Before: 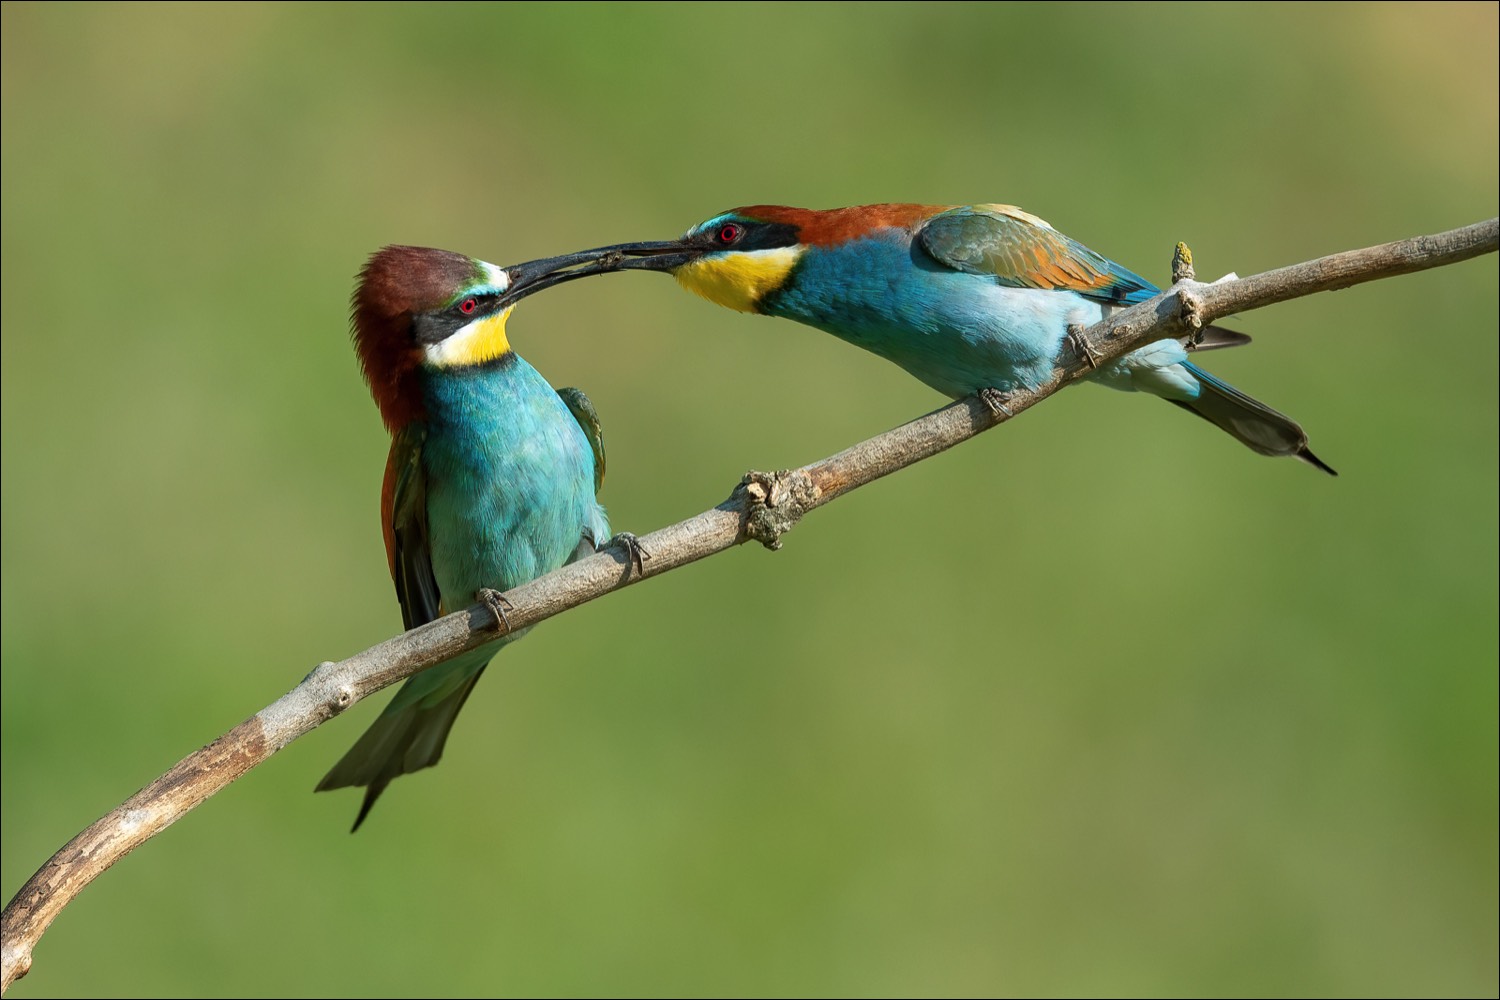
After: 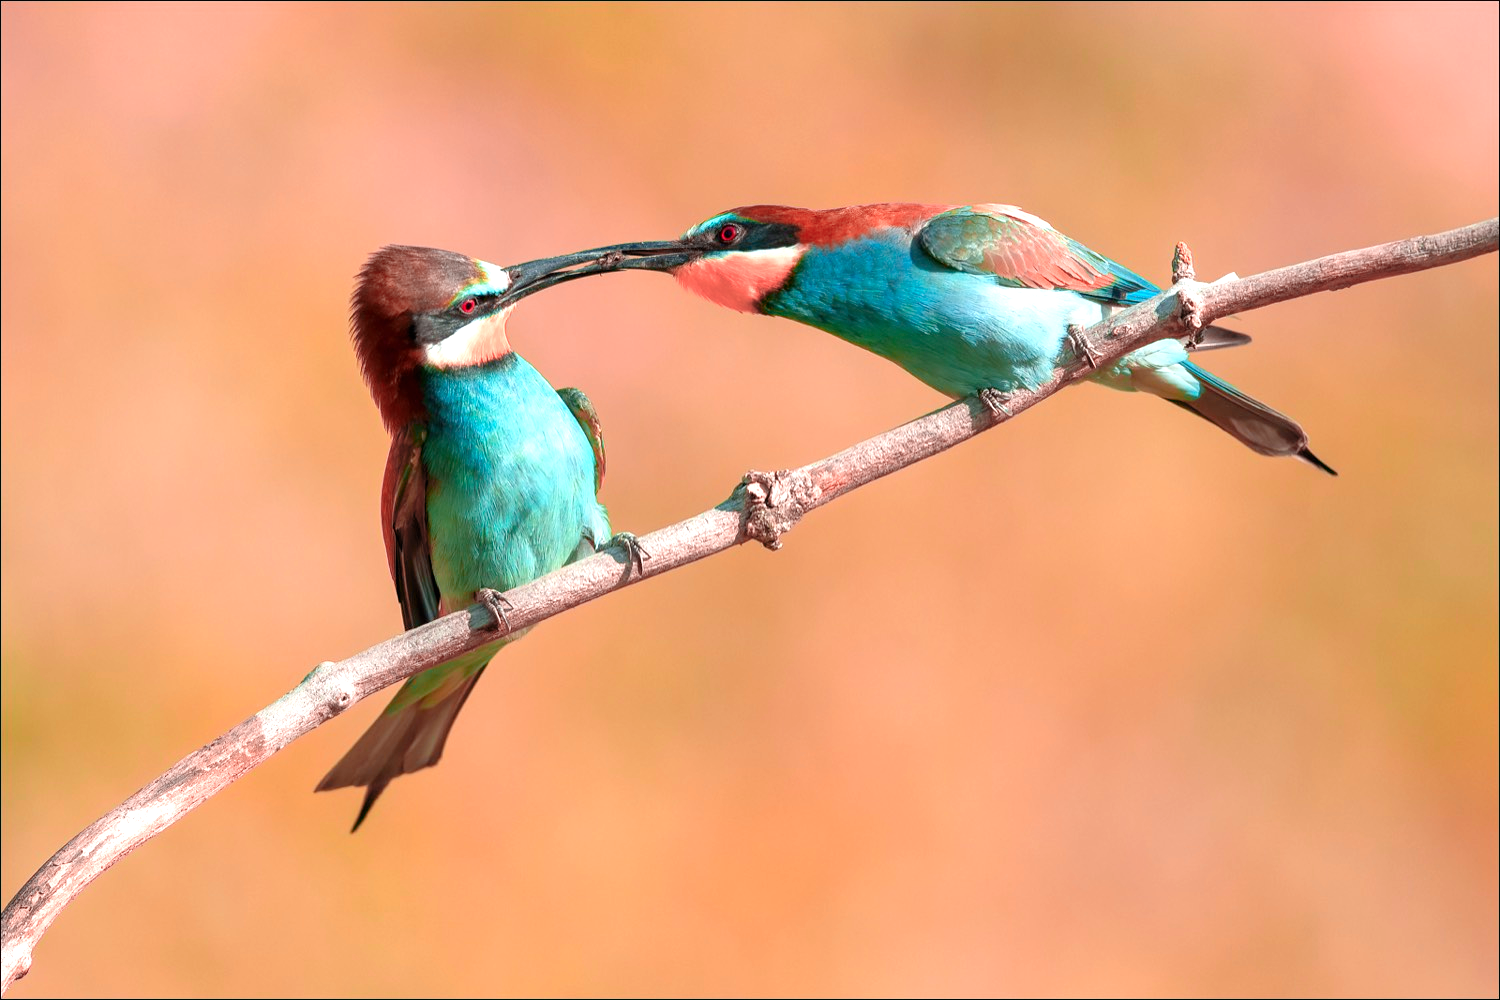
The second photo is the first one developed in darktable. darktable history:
white balance: red 0.978, blue 0.999
exposure: black level correction 0, exposure 0.7 EV, compensate exposure bias true, compensate highlight preservation false
color contrast: green-magenta contrast 1.1, blue-yellow contrast 1.1, unbound 0
color zones: curves: ch2 [(0, 0.5) (0.084, 0.497) (0.323, 0.335) (0.4, 0.497) (1, 0.5)], process mode strong
